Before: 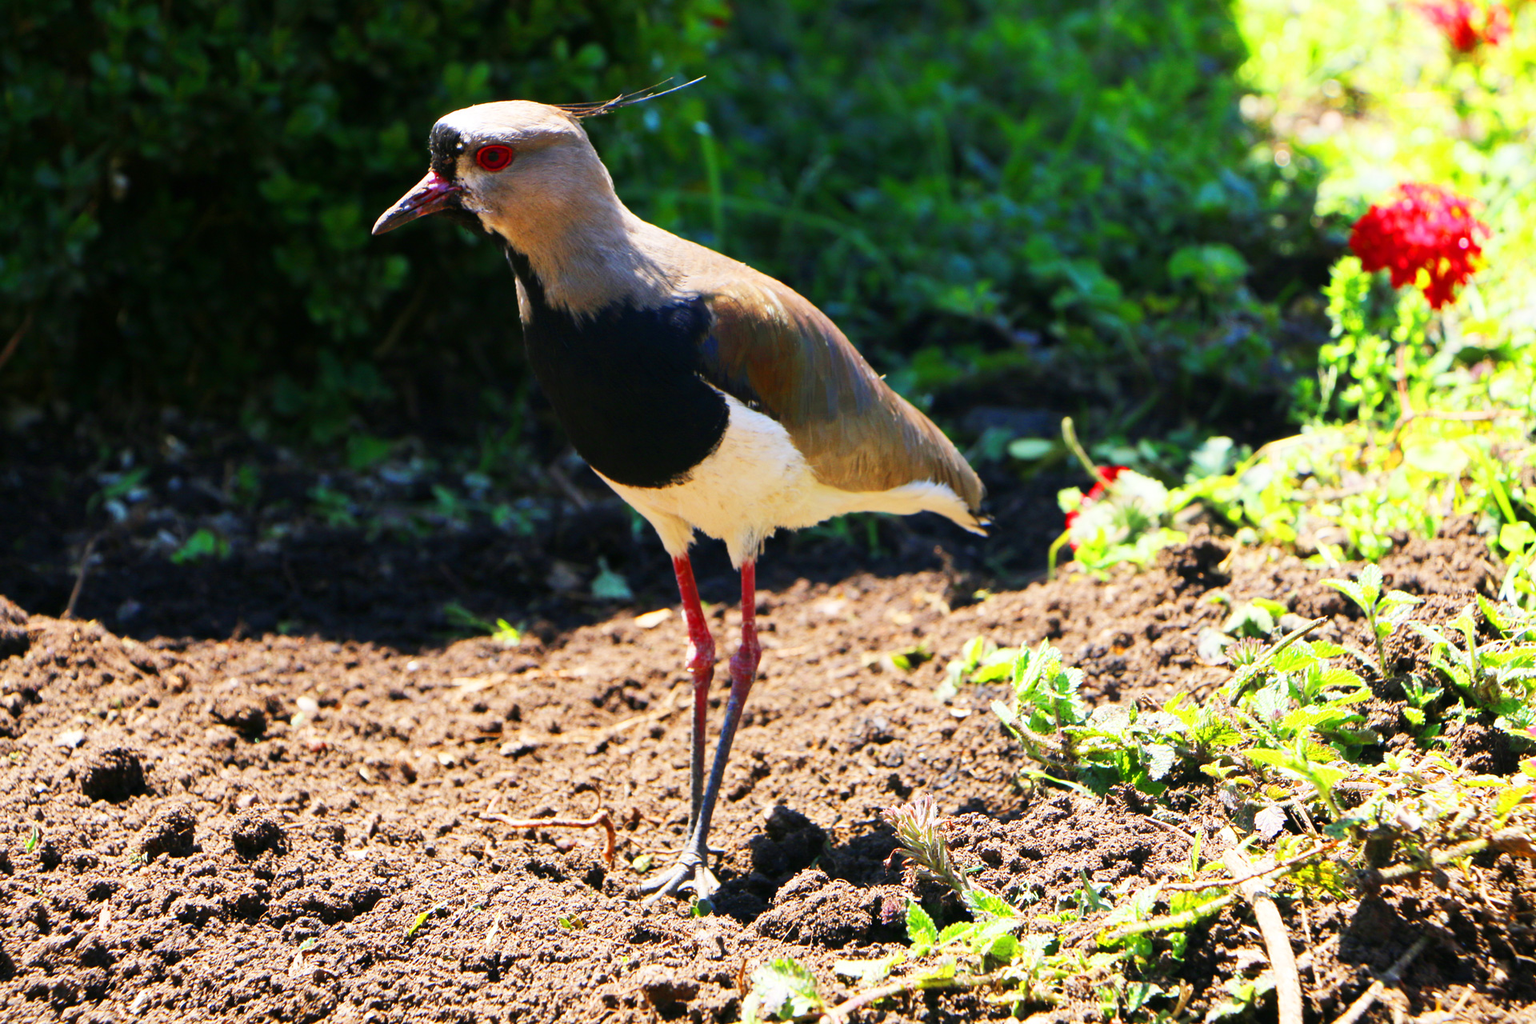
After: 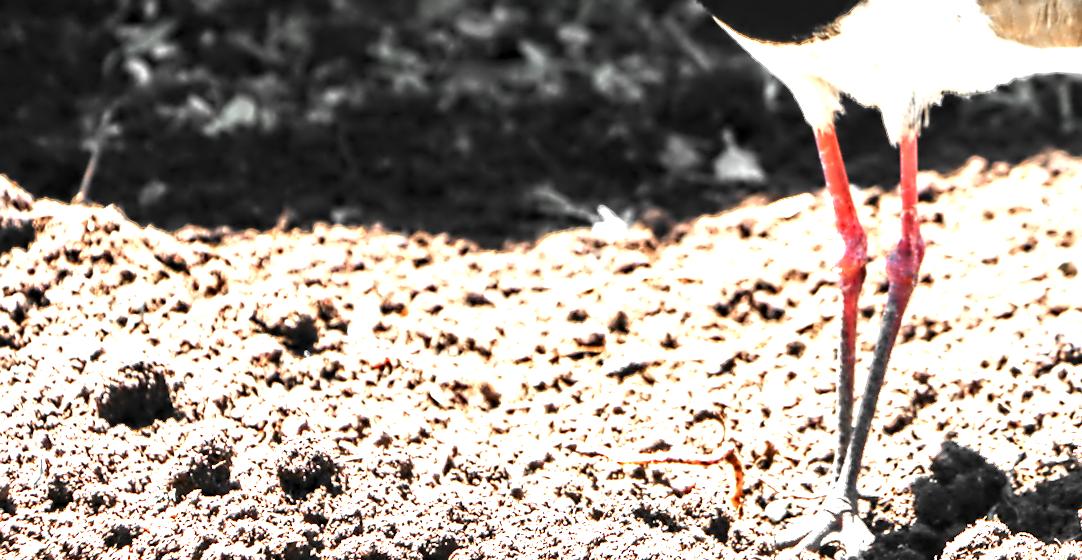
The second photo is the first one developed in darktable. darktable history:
crop: top 44.483%, right 43.593%, bottom 12.892%
color zones: curves: ch0 [(0, 0.65) (0.096, 0.644) (0.221, 0.539) (0.429, 0.5) (0.571, 0.5) (0.714, 0.5) (0.857, 0.5) (1, 0.65)]; ch1 [(0, 0.5) (0.143, 0.5) (0.257, -0.002) (0.429, 0.04) (0.571, -0.001) (0.714, -0.015) (0.857, 0.024) (1, 0.5)]
rotate and perspective: lens shift (horizontal) -0.055, automatic cropping off
contrast equalizer: octaves 7, y [[0.5, 0.542, 0.583, 0.625, 0.667, 0.708], [0.5 ×6], [0.5 ×6], [0, 0.033, 0.067, 0.1, 0.133, 0.167], [0, 0.05, 0.1, 0.15, 0.2, 0.25]]
exposure: black level correction 0, exposure 1.2 EV, compensate exposure bias true, compensate highlight preservation false
